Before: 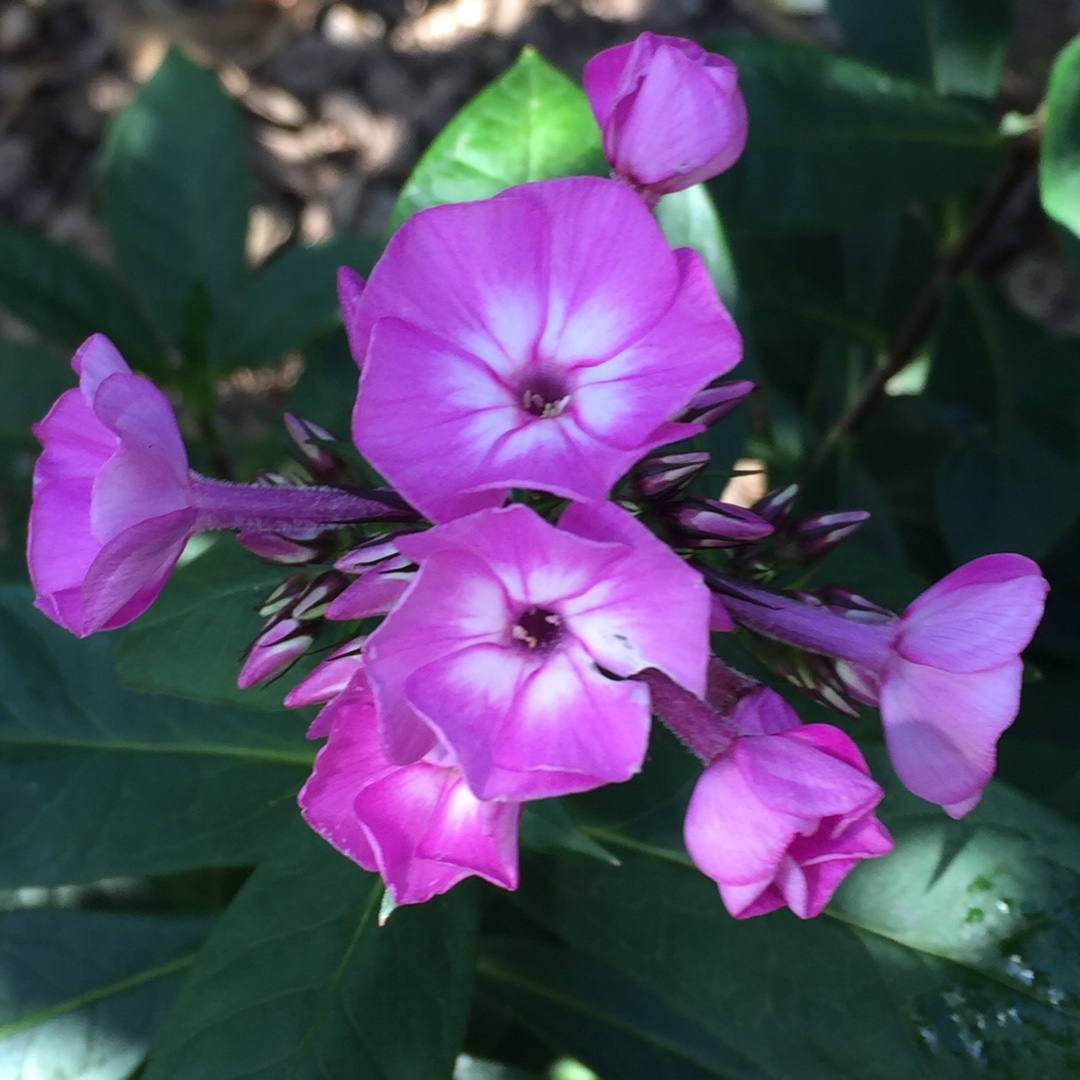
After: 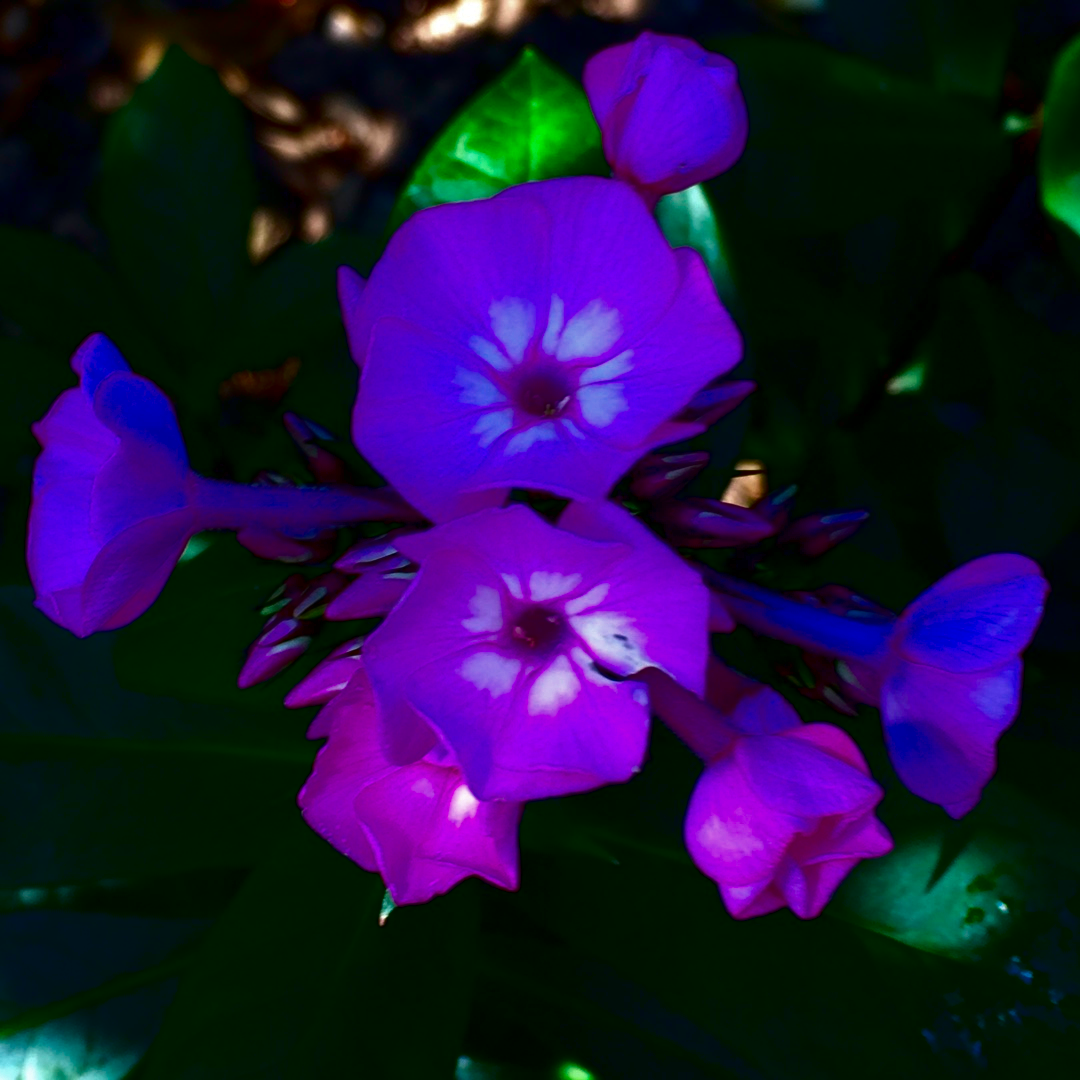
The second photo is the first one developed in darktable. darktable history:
contrast brightness saturation: brightness -0.983, saturation 0.992
